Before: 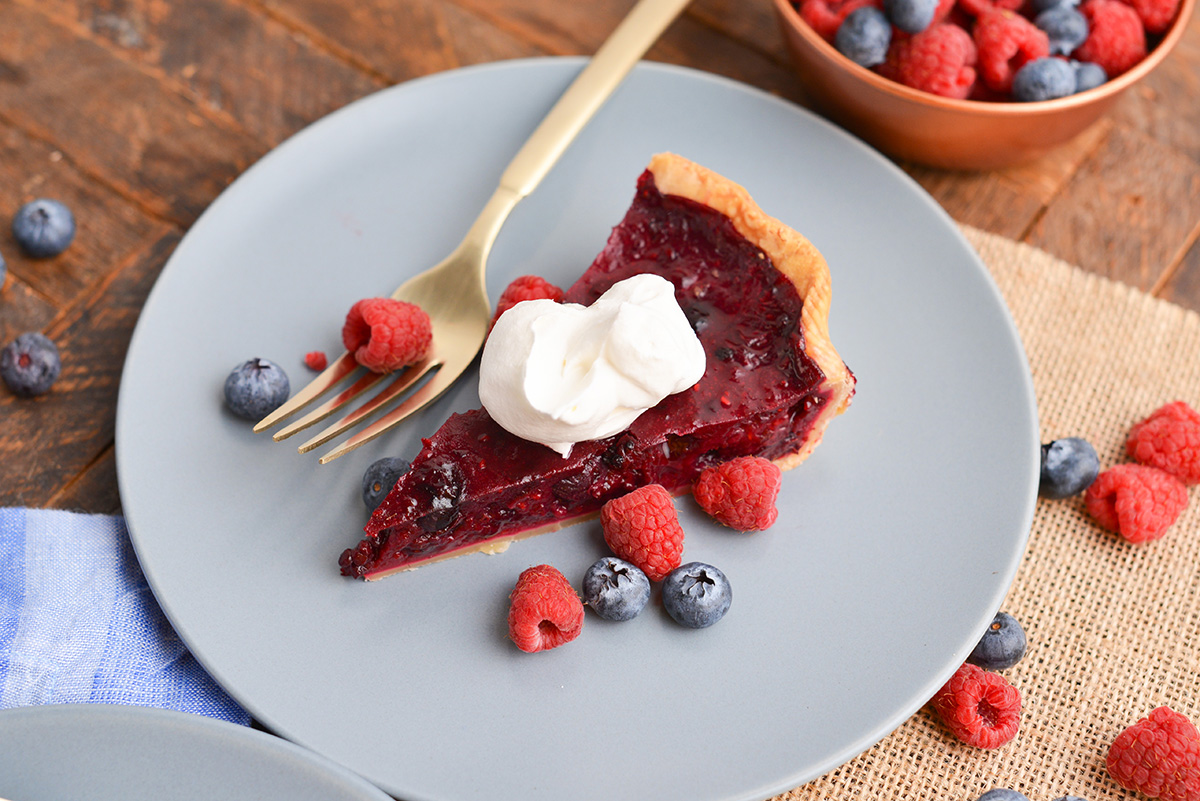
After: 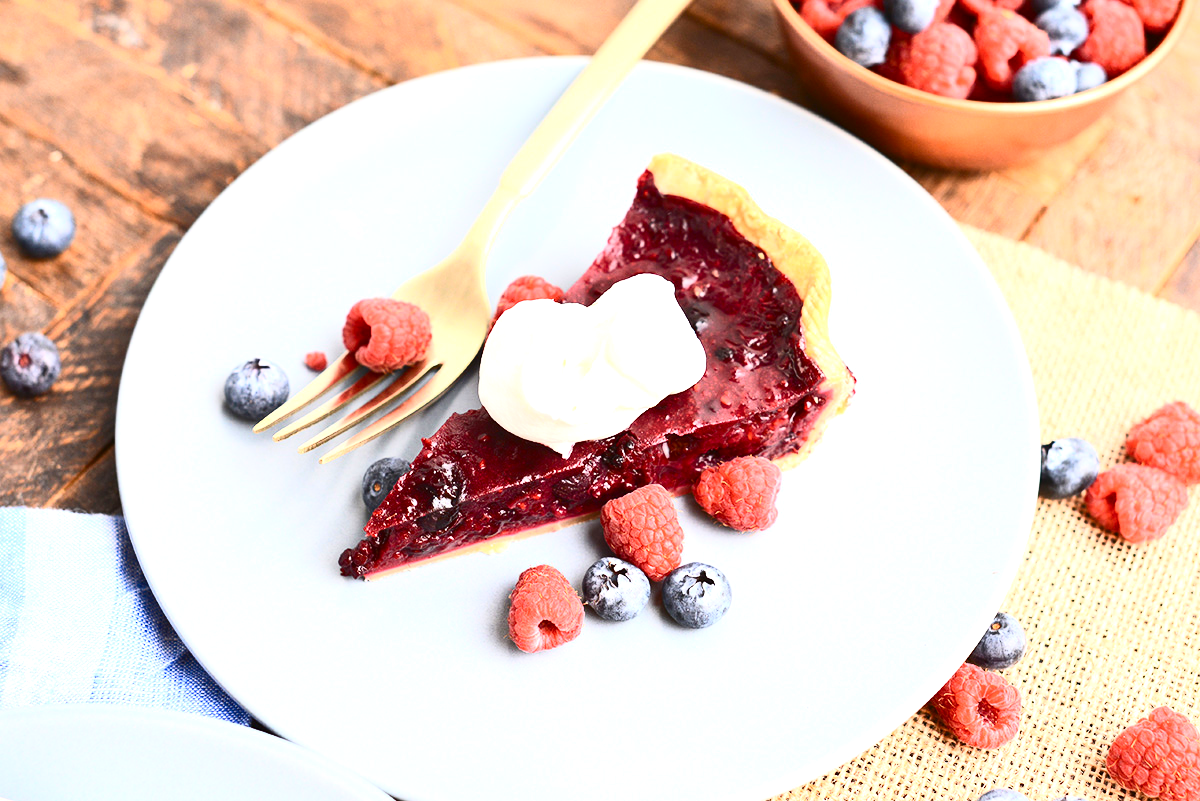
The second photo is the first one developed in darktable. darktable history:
exposure: black level correction 0, exposure 0.696 EV, compensate exposure bias true, compensate highlight preservation false
contrast brightness saturation: contrast 0.383, brightness 0.103
